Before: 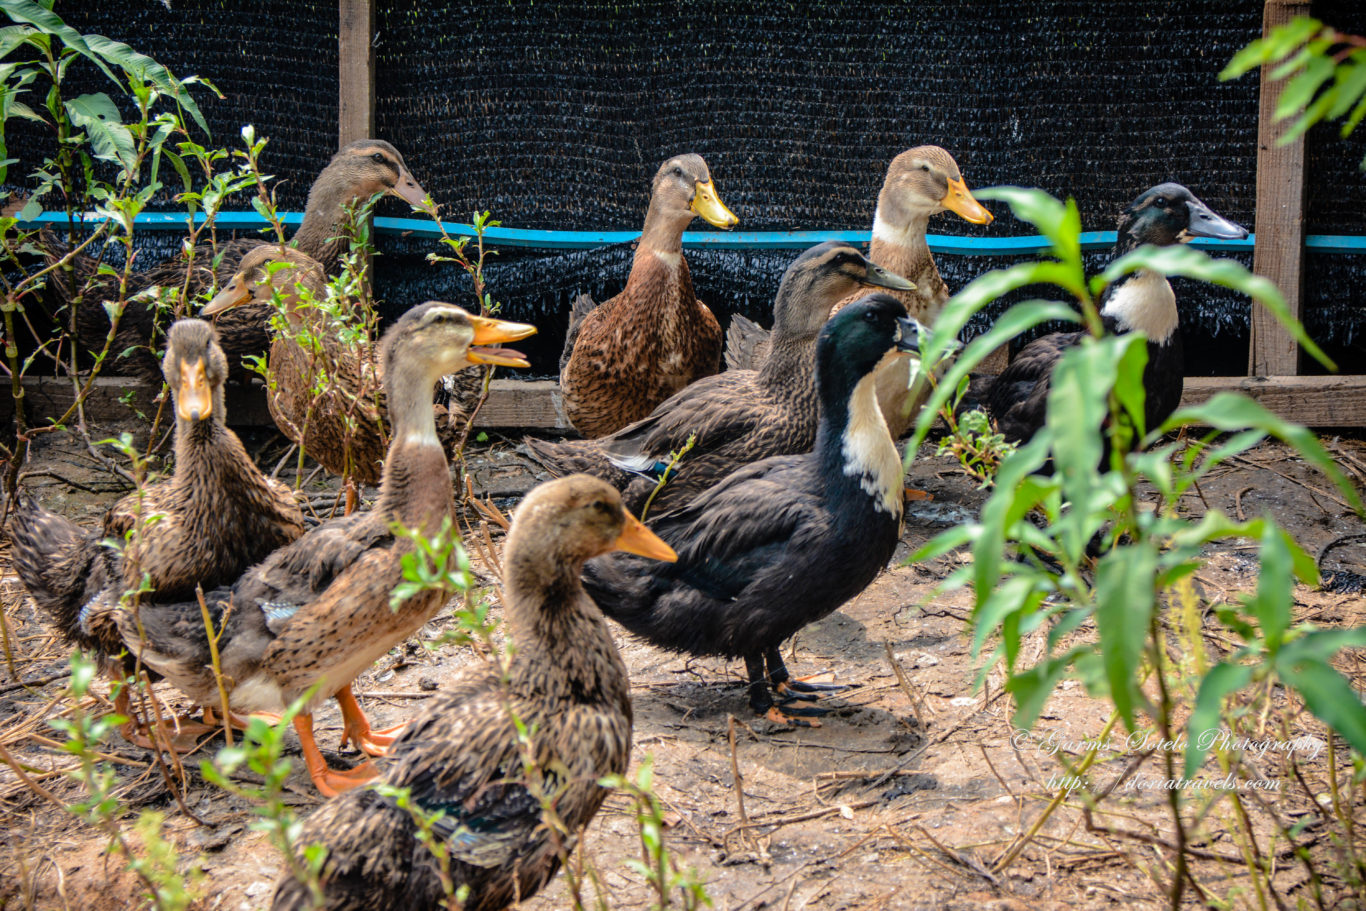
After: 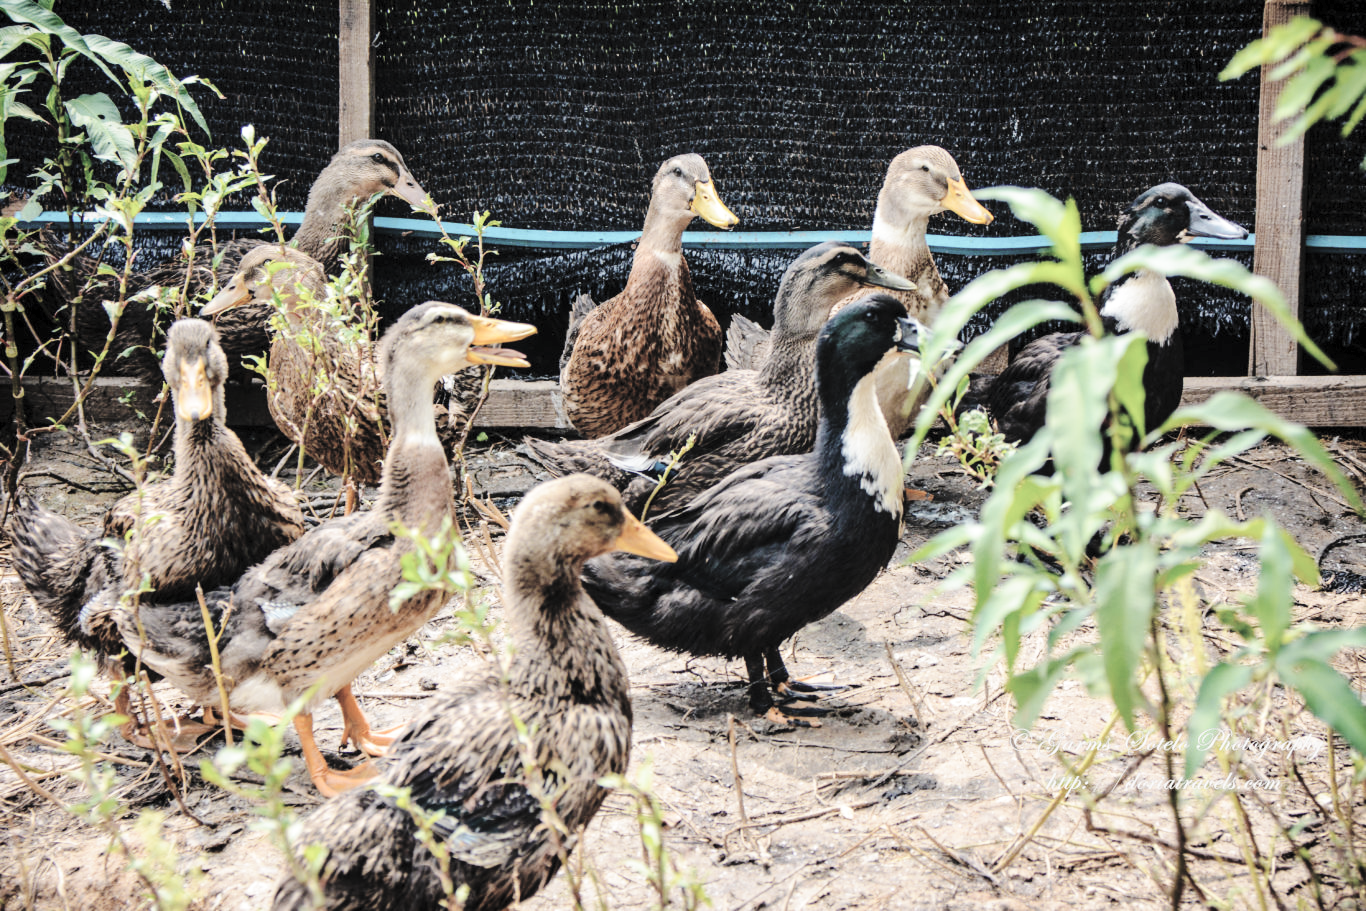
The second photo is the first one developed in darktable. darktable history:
exposure: exposure 0.081 EV, compensate highlight preservation false
contrast brightness saturation: brightness 0.18, saturation -0.5
base curve: curves: ch0 [(0, 0) (0.036, 0.025) (0.121, 0.166) (0.206, 0.329) (0.605, 0.79) (1, 1)], preserve colors none
